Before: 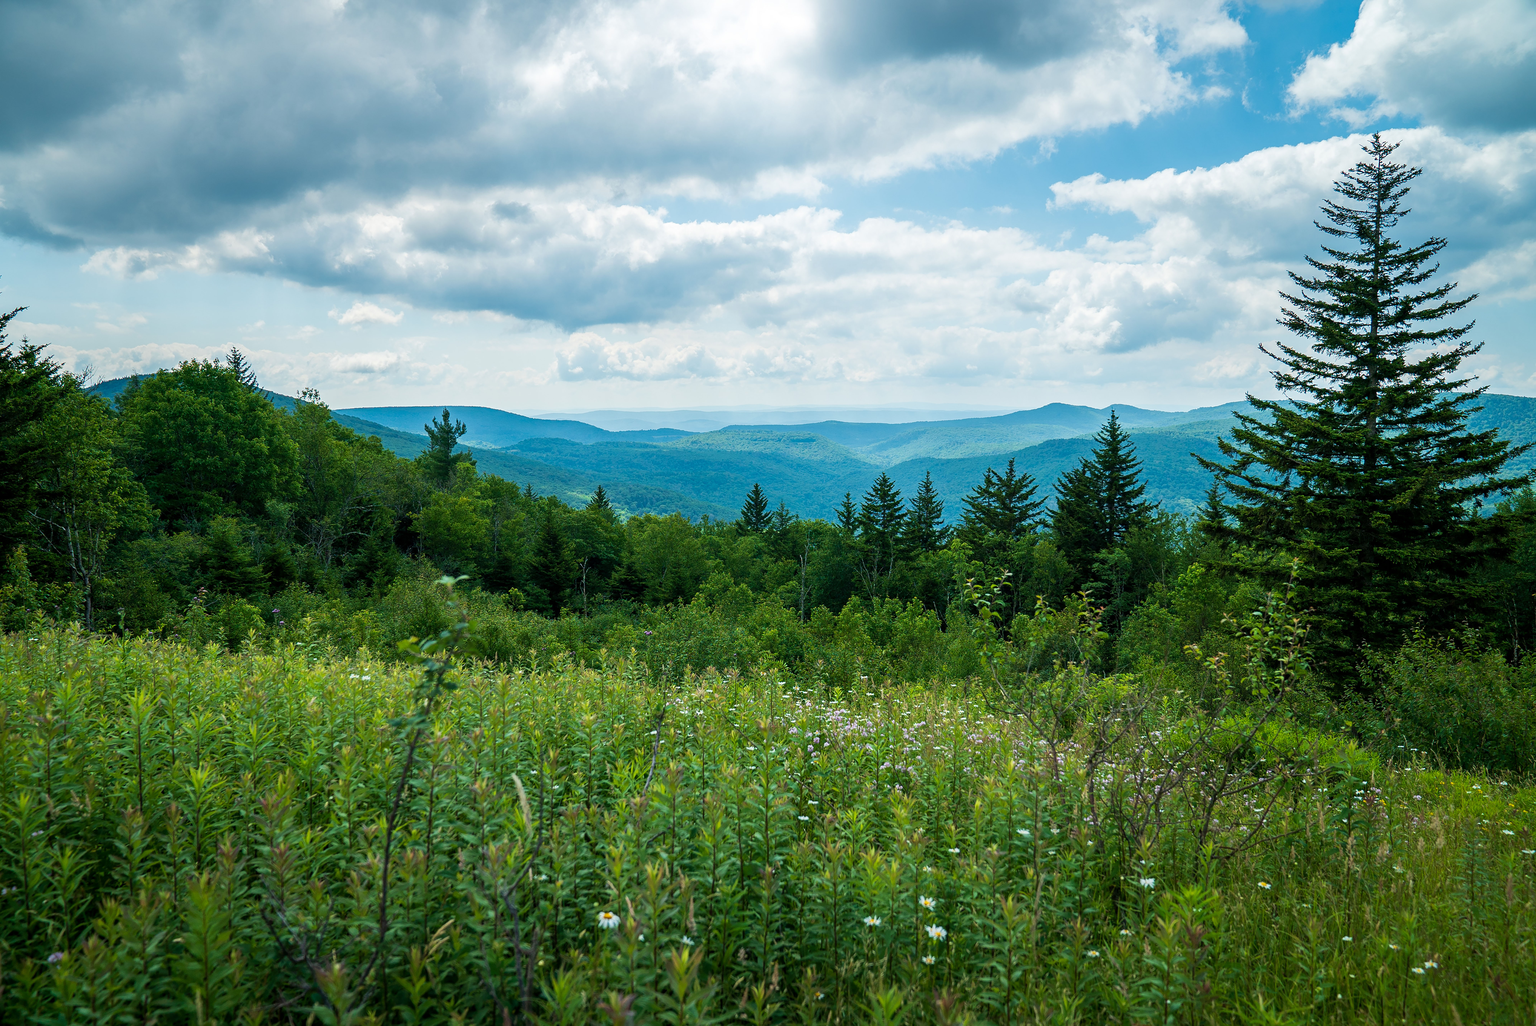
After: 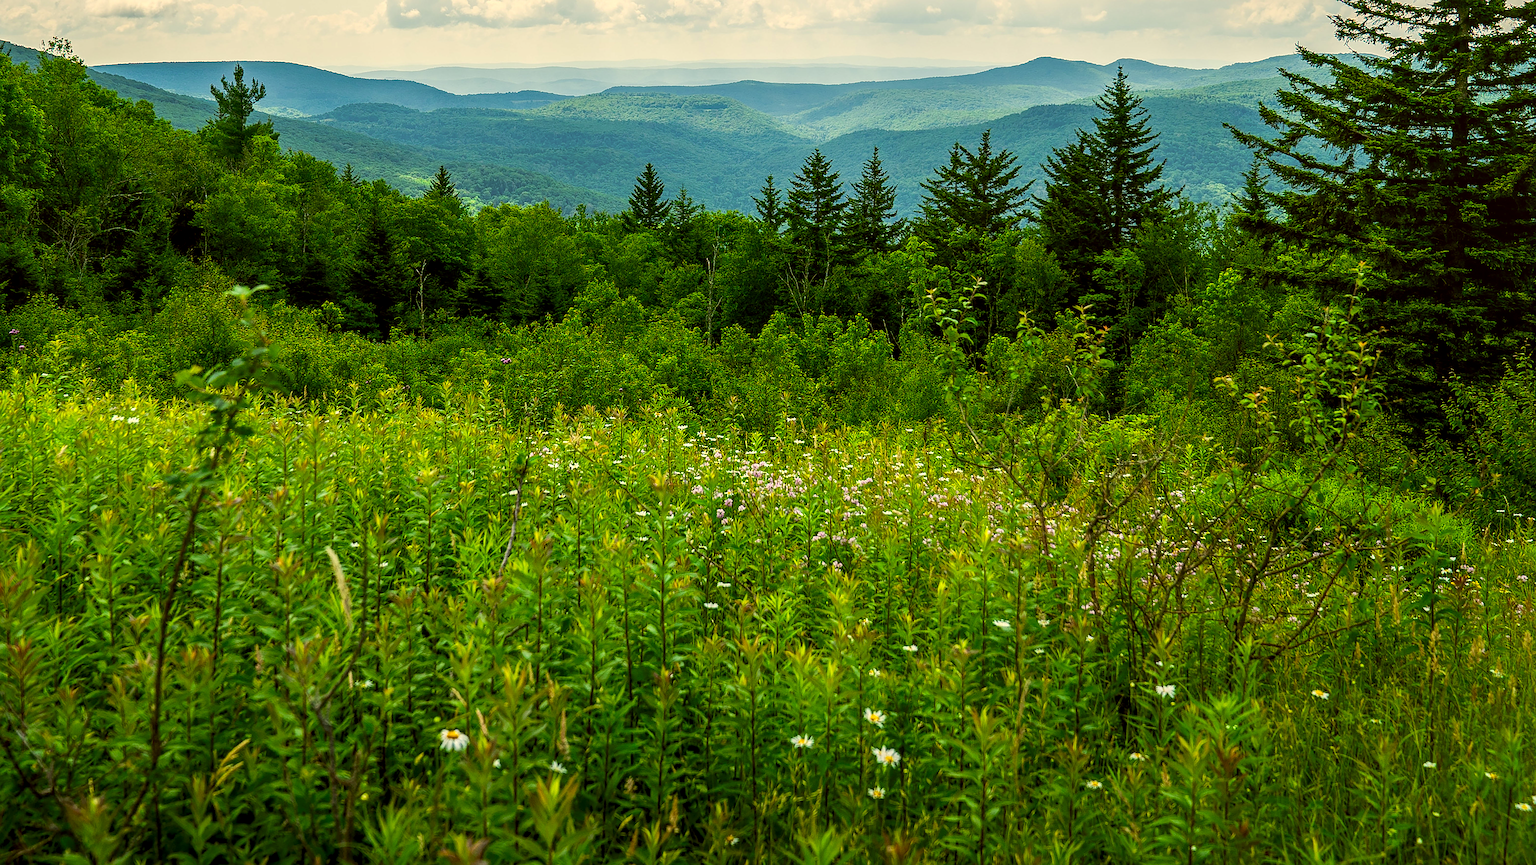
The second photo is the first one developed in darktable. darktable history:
sharpen: on, module defaults
white balance: red 1.004, blue 1.096
crop and rotate: left 17.299%, top 35.115%, right 7.015%, bottom 1.024%
color correction: highlights a* 0.162, highlights b* 29.53, shadows a* -0.162, shadows b* 21.09
color zones: curves: ch0 [(0, 0.613) (0.01, 0.613) (0.245, 0.448) (0.498, 0.529) (0.642, 0.665) (0.879, 0.777) (0.99, 0.613)]; ch1 [(0, 0) (0.143, 0) (0.286, 0) (0.429, 0) (0.571, 0) (0.714, 0) (0.857, 0)], mix -121.96%
local contrast: detail 130%
